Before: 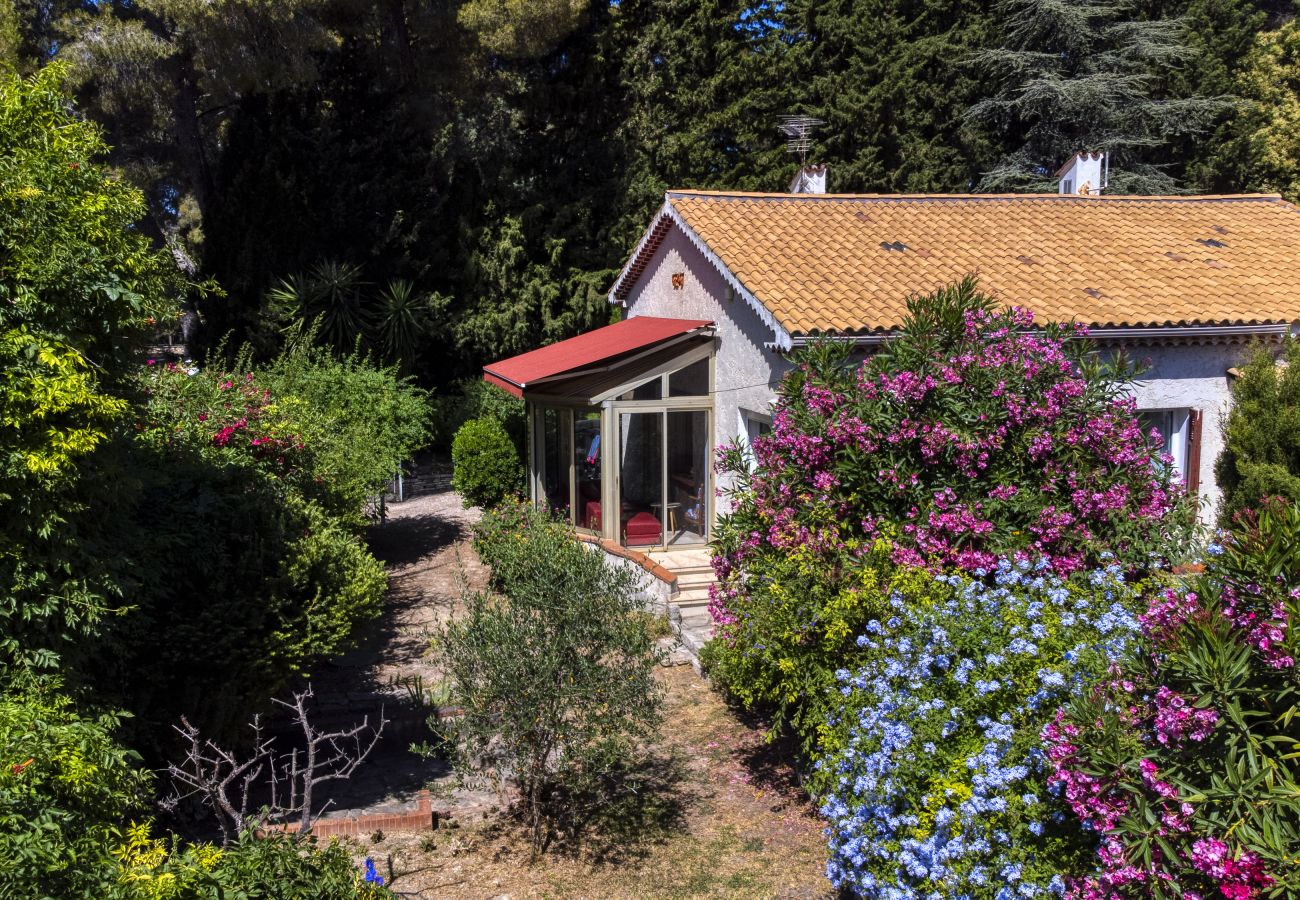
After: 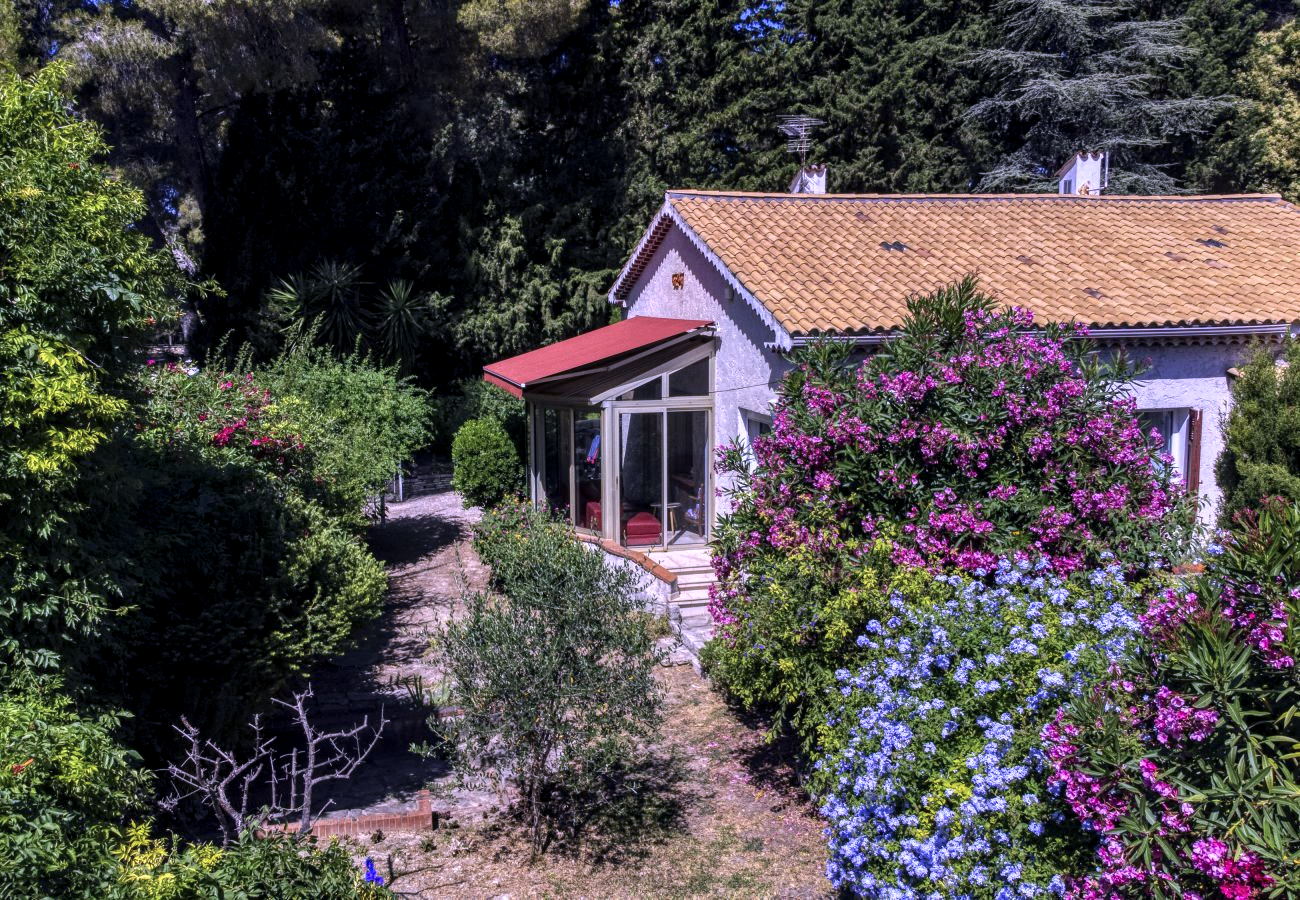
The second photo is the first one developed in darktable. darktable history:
color correction: highlights a* 11.96, highlights b* 11.58
color calibration: illuminant as shot in camera, adaptation linear Bradford (ICC v4), x 0.406, y 0.405, temperature 3570.35 K, saturation algorithm version 1 (2020)
contrast brightness saturation: saturation -0.05
local contrast: on, module defaults
